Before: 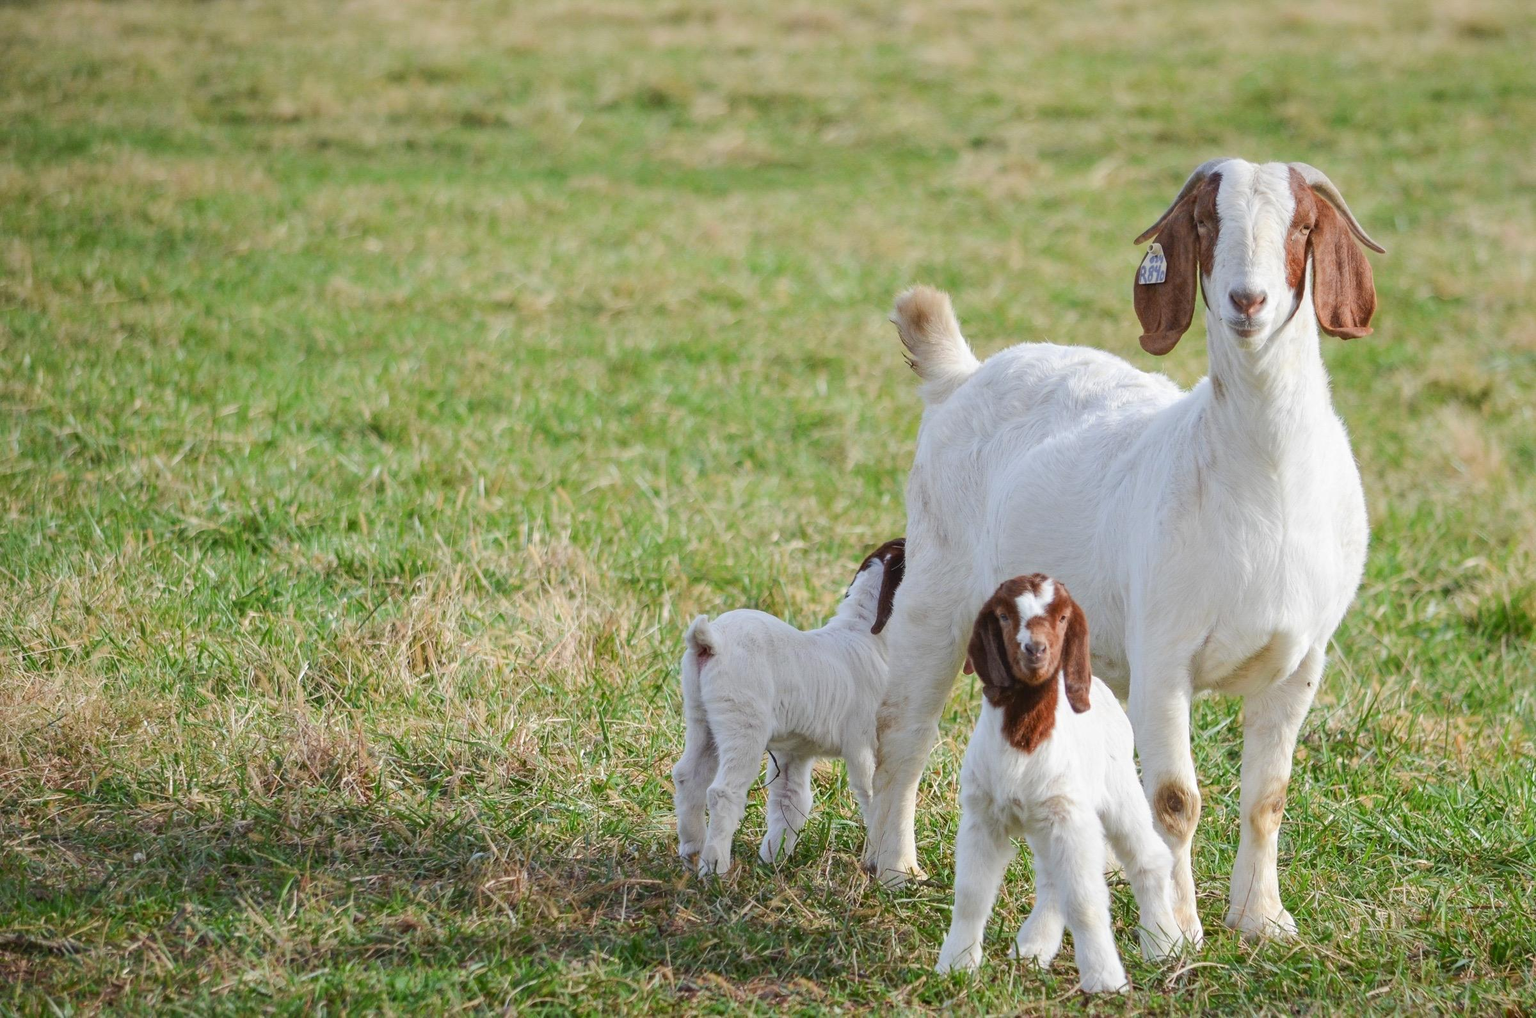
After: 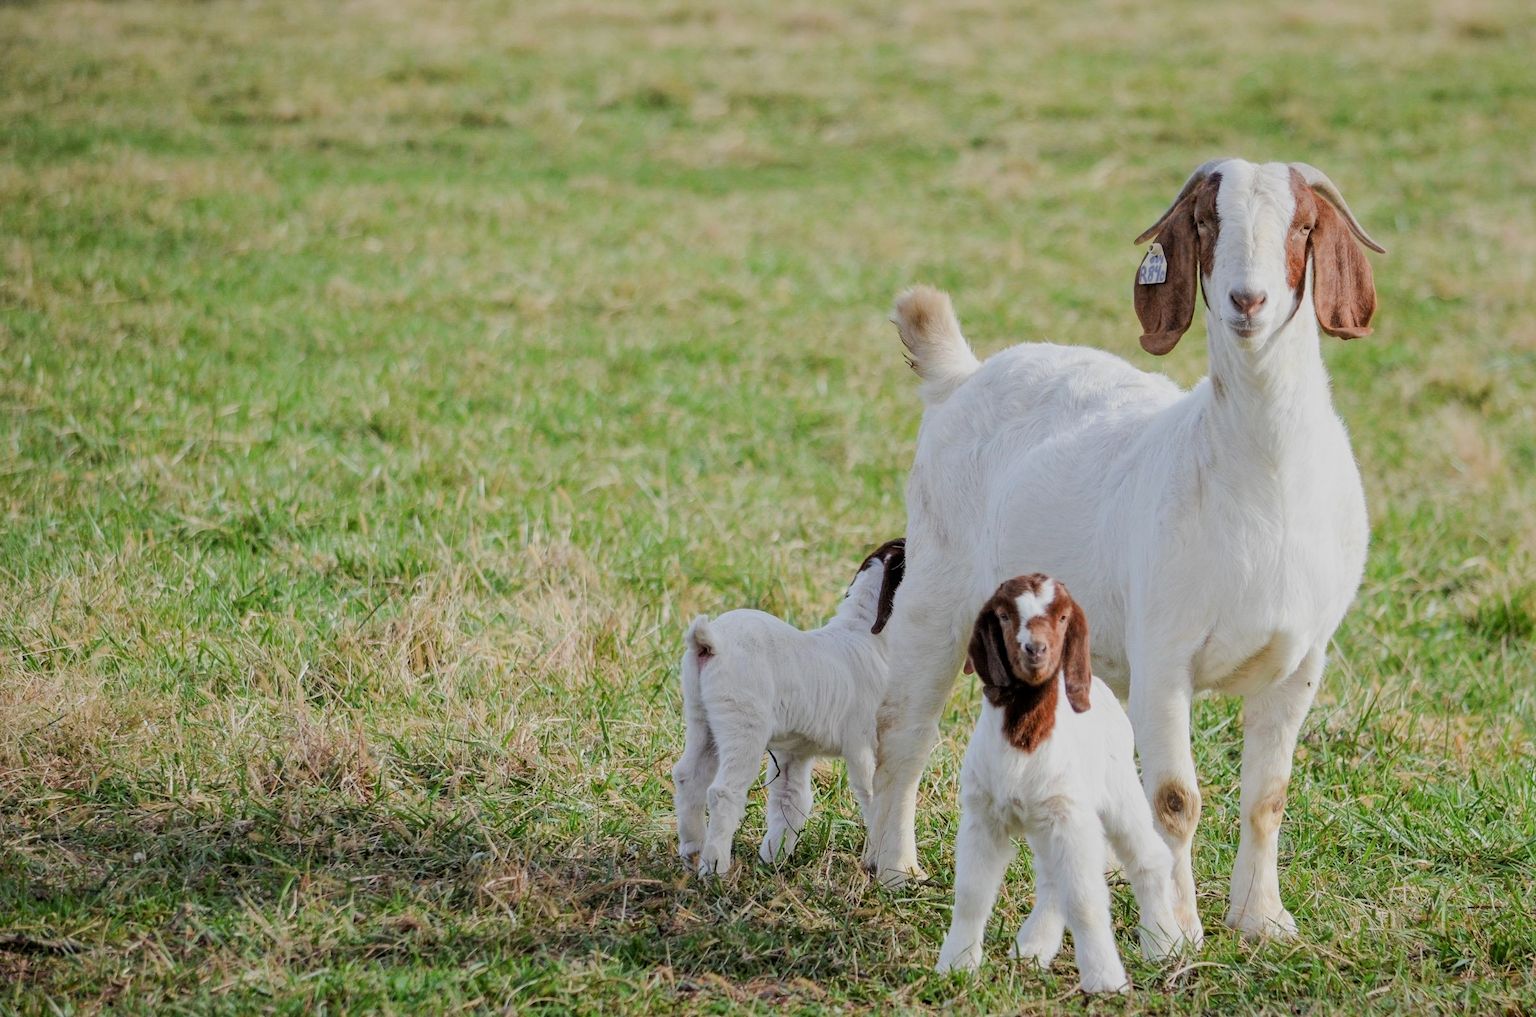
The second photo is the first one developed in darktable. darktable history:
filmic rgb: black relative exposure -4.88 EV, hardness 2.82
local contrast: mode bilateral grid, contrast 10, coarseness 25, detail 110%, midtone range 0.2
